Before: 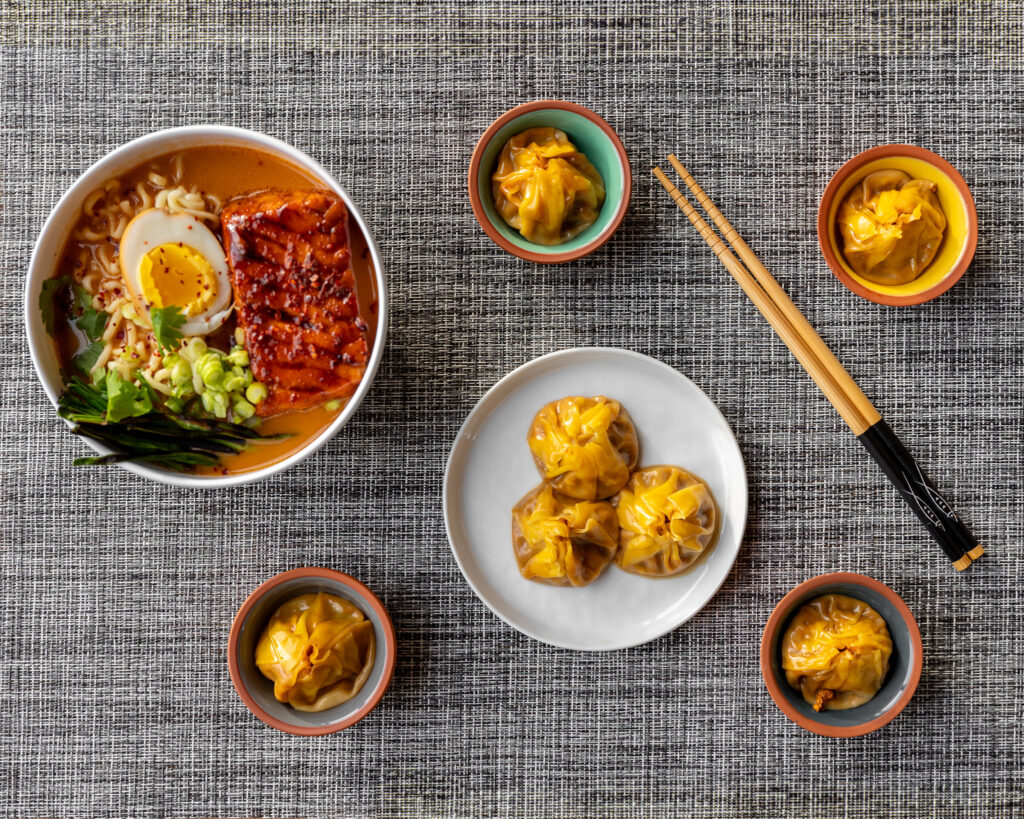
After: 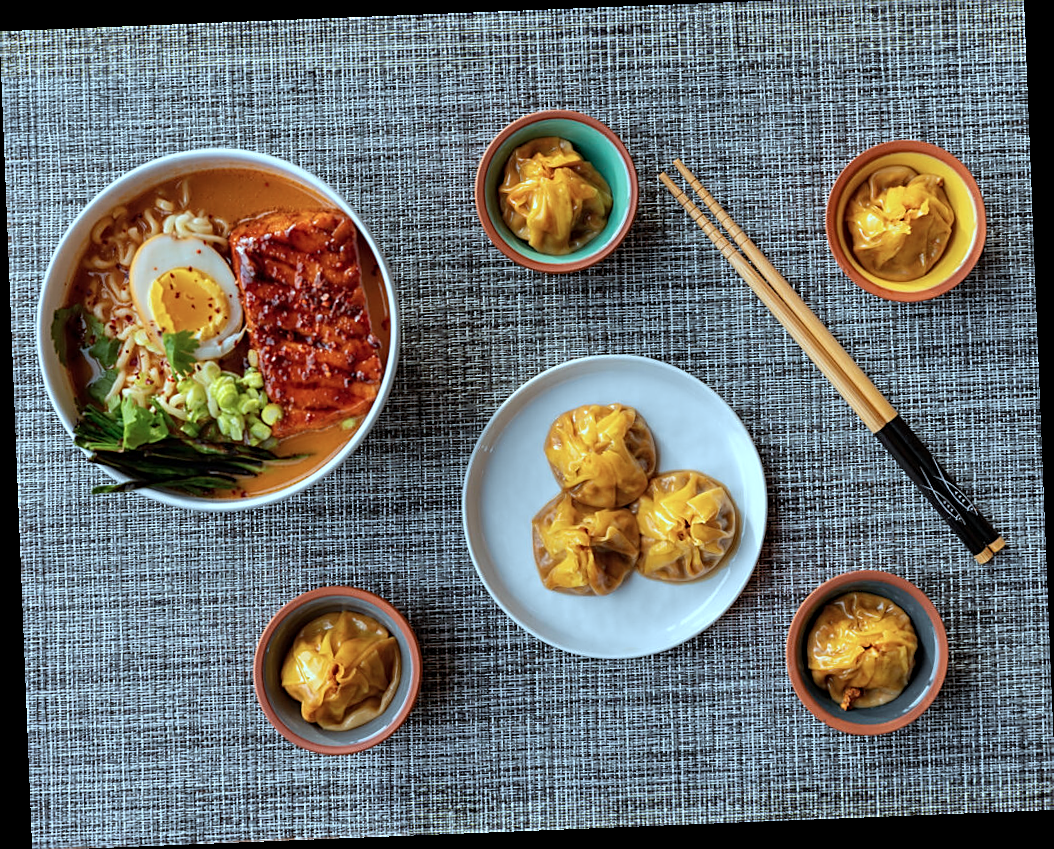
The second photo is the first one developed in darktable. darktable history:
base curve: exposure shift 0, preserve colors none
crop: top 1.049%, right 0.001%
rotate and perspective: rotation -2.29°, automatic cropping off
sharpen: on, module defaults
color correction: highlights a* -10.69, highlights b* -19.19
